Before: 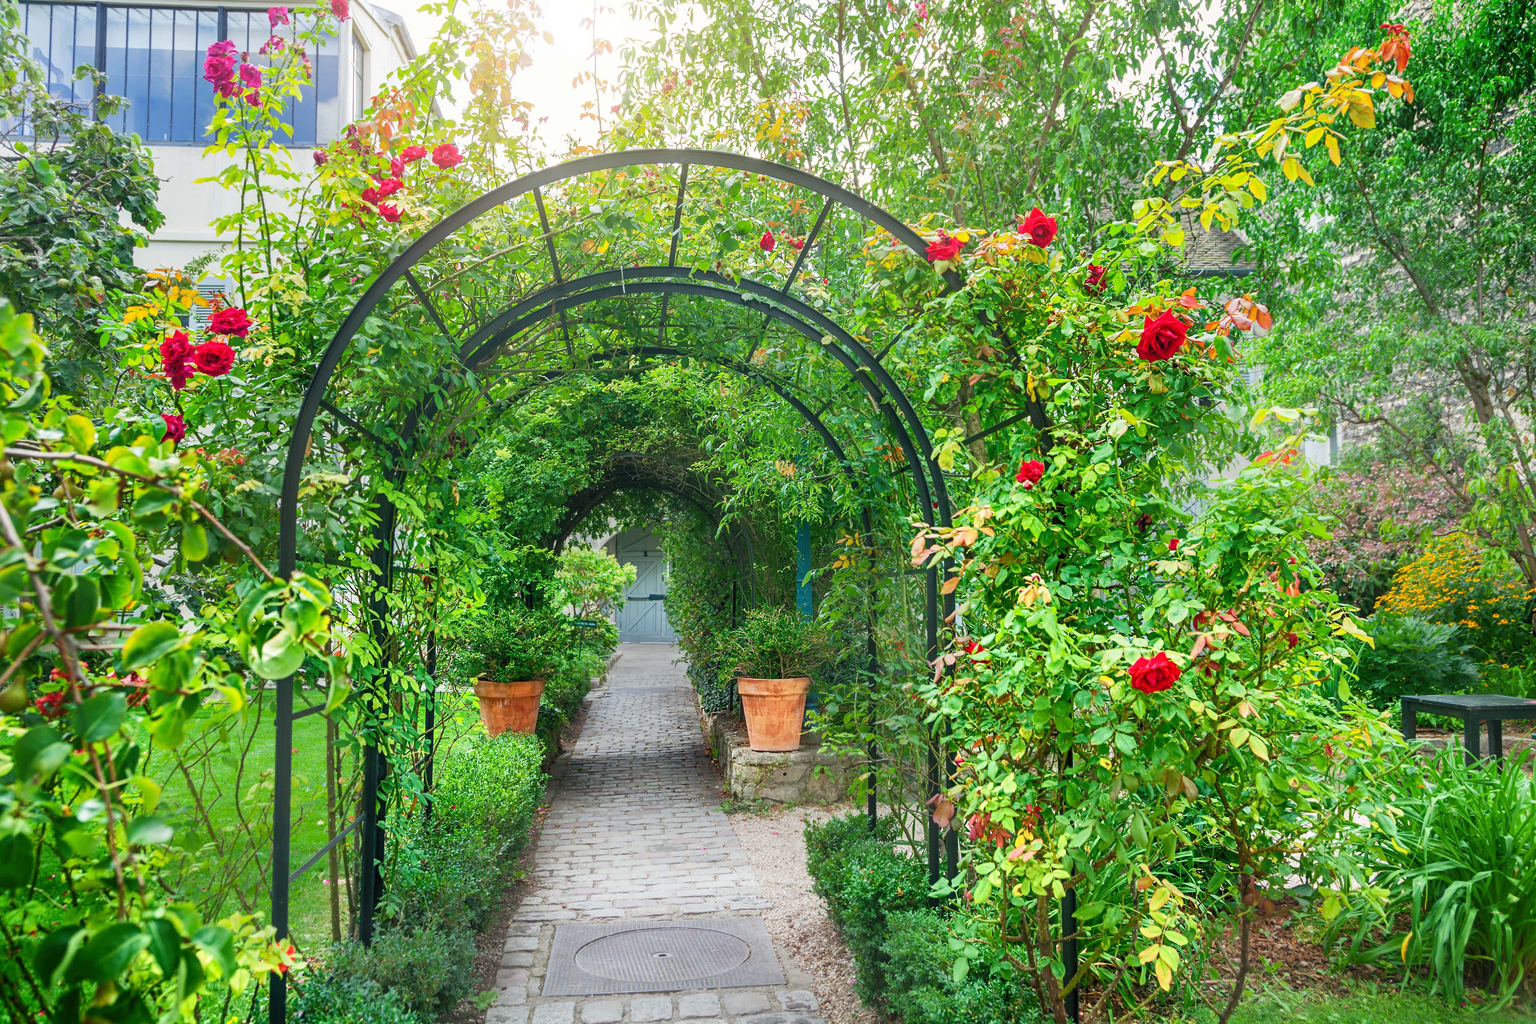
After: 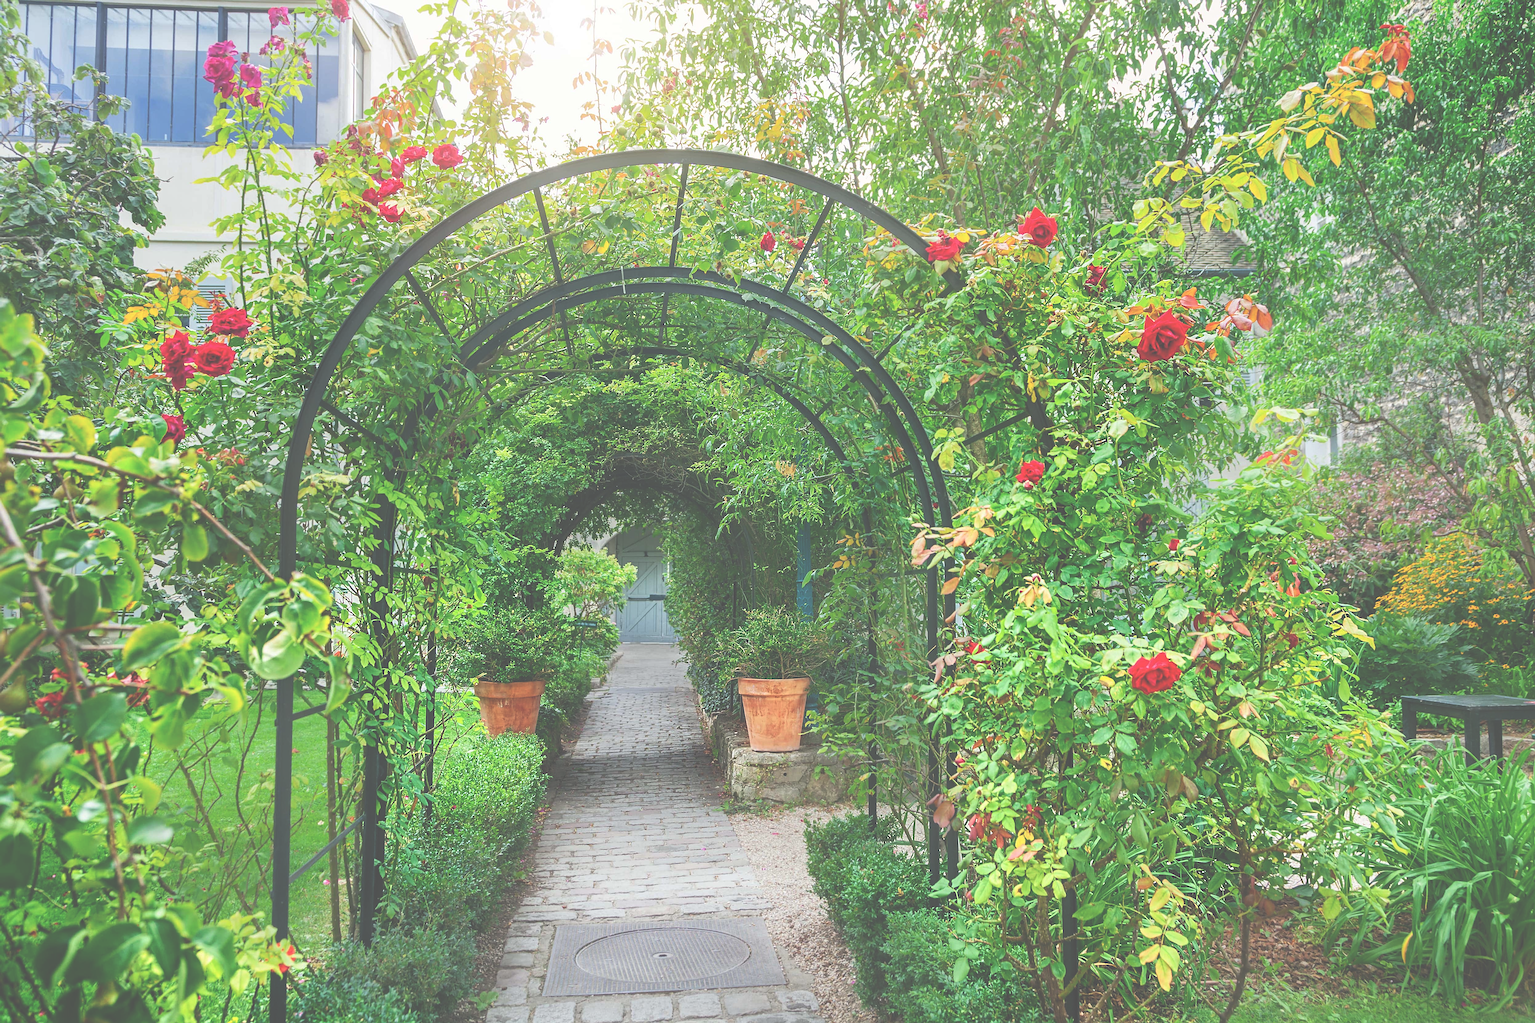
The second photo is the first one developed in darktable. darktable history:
sharpen: on, module defaults
exposure: black level correction -0.086, compensate highlight preservation false
